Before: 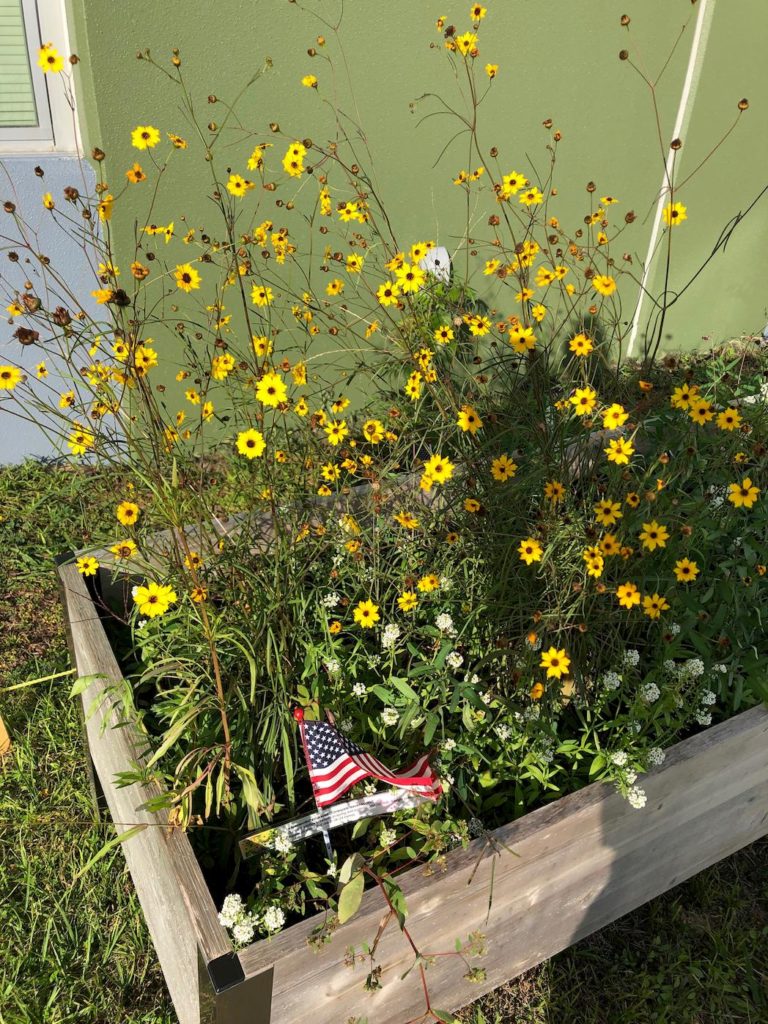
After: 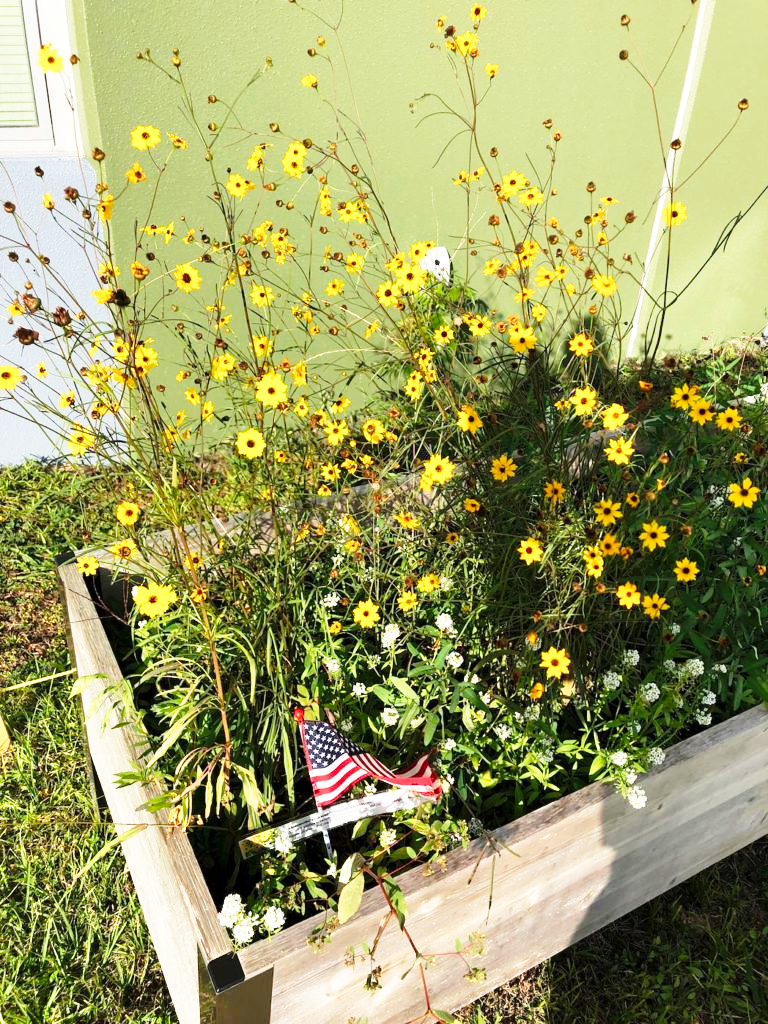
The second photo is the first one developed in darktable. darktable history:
color balance rgb: perceptual saturation grading › global saturation 0.011%
base curve: curves: ch0 [(0, 0) (0.026, 0.03) (0.109, 0.232) (0.351, 0.748) (0.669, 0.968) (1, 1)], preserve colors none
